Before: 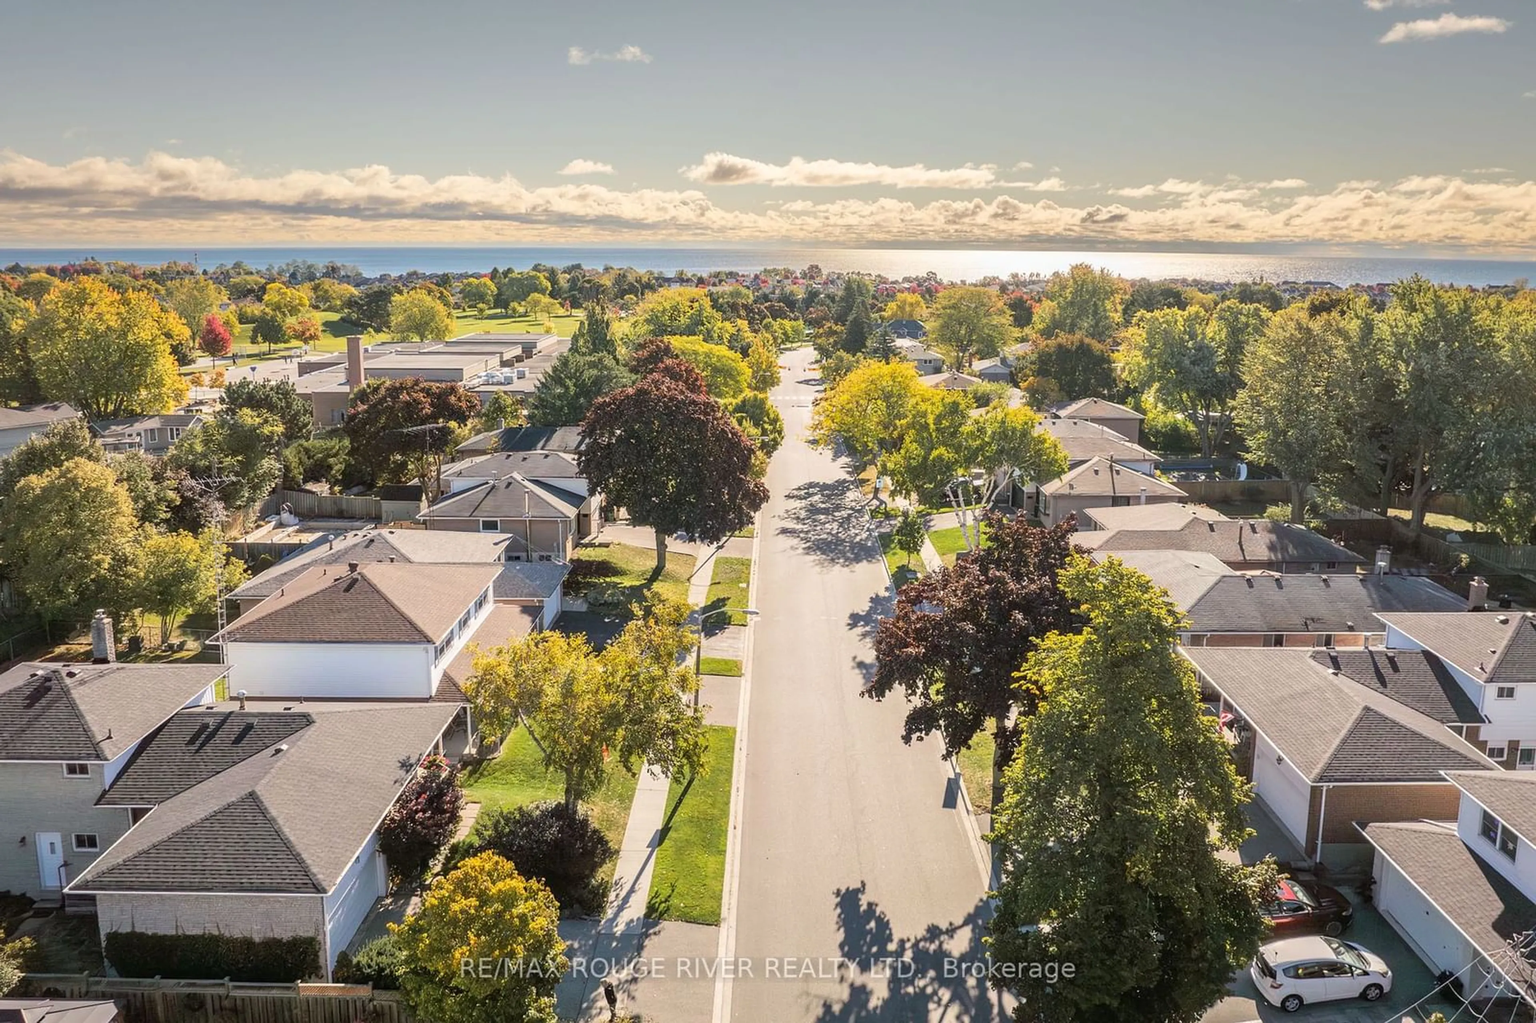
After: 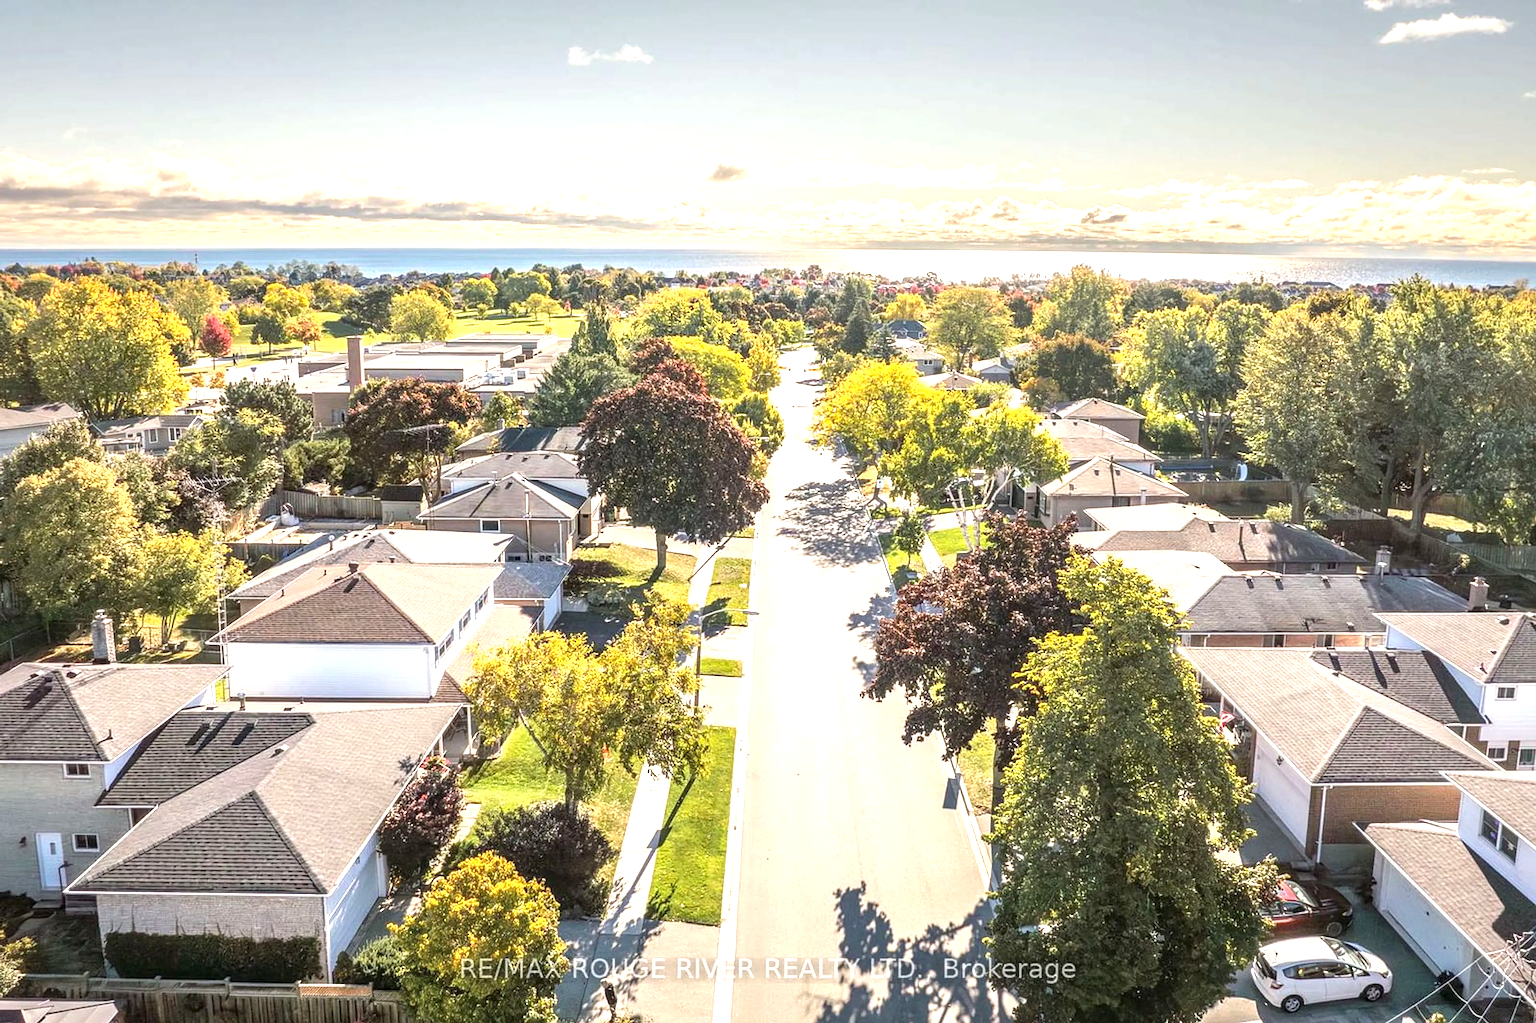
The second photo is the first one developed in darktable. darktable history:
exposure: black level correction 0, exposure 0.896 EV, compensate exposure bias true, compensate highlight preservation false
local contrast: detail 130%
